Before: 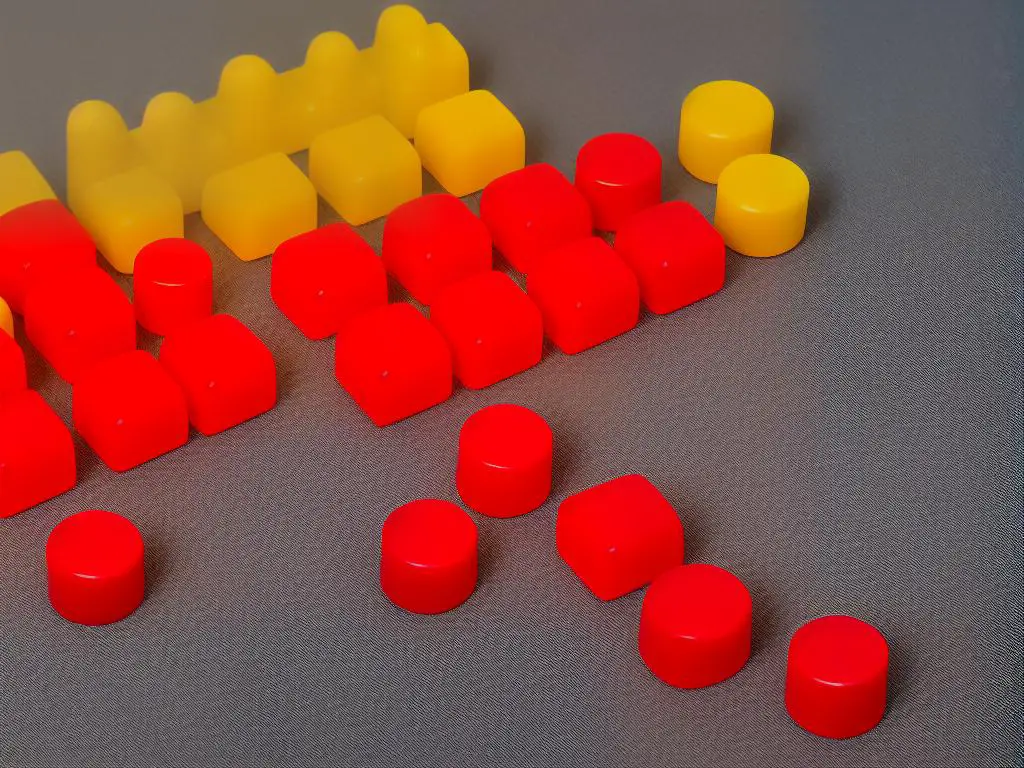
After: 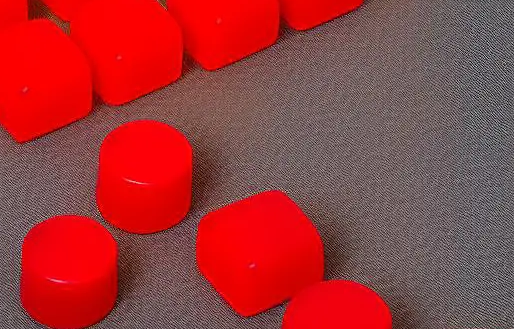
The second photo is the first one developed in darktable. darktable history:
crop: left 35.218%, top 37.099%, right 14.584%, bottom 20.023%
sharpen: amount 0.214
